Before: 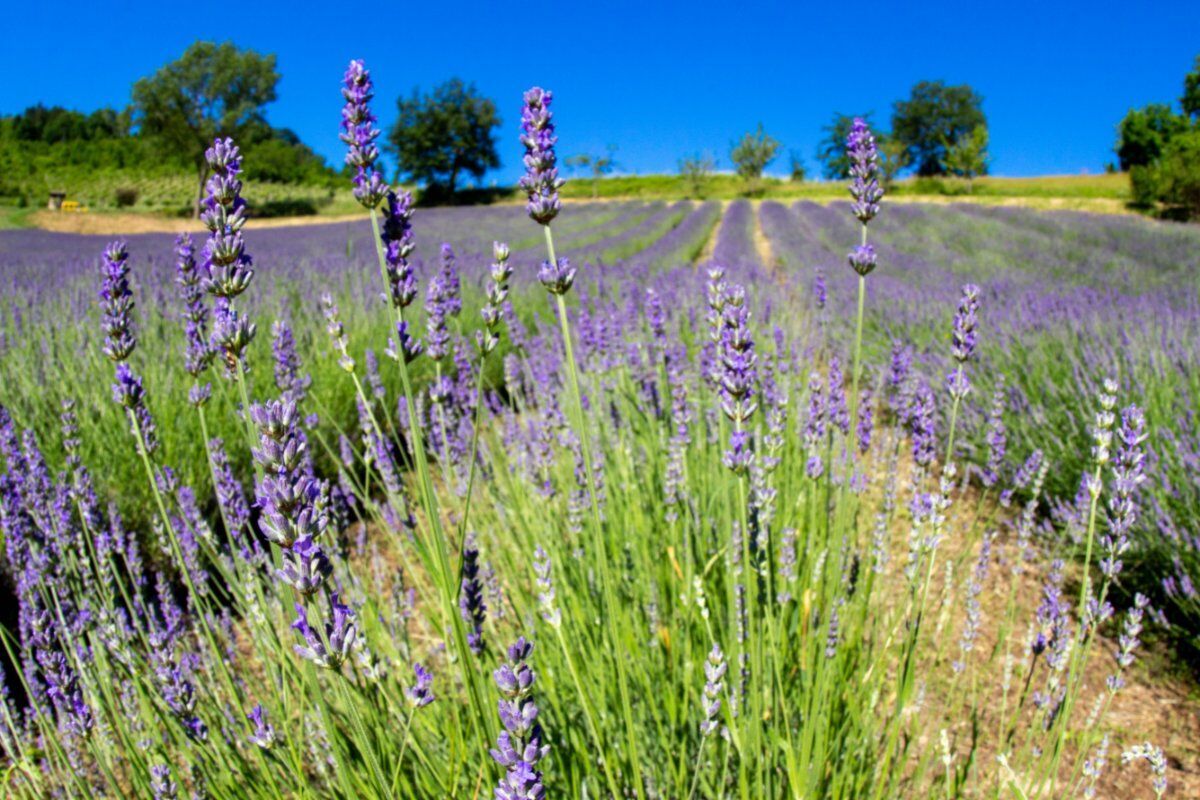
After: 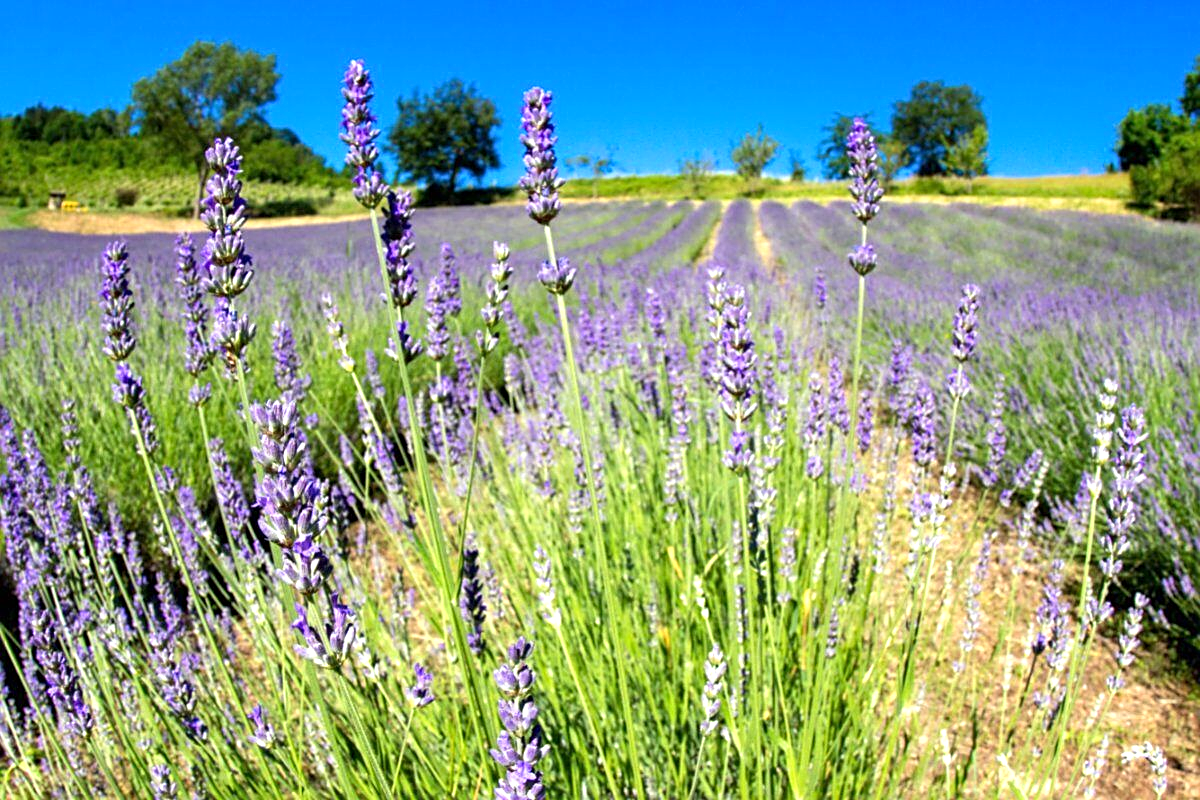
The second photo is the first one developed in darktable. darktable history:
exposure: exposure 0.559 EV, compensate exposure bias true, compensate highlight preservation false
sharpen: on, module defaults
